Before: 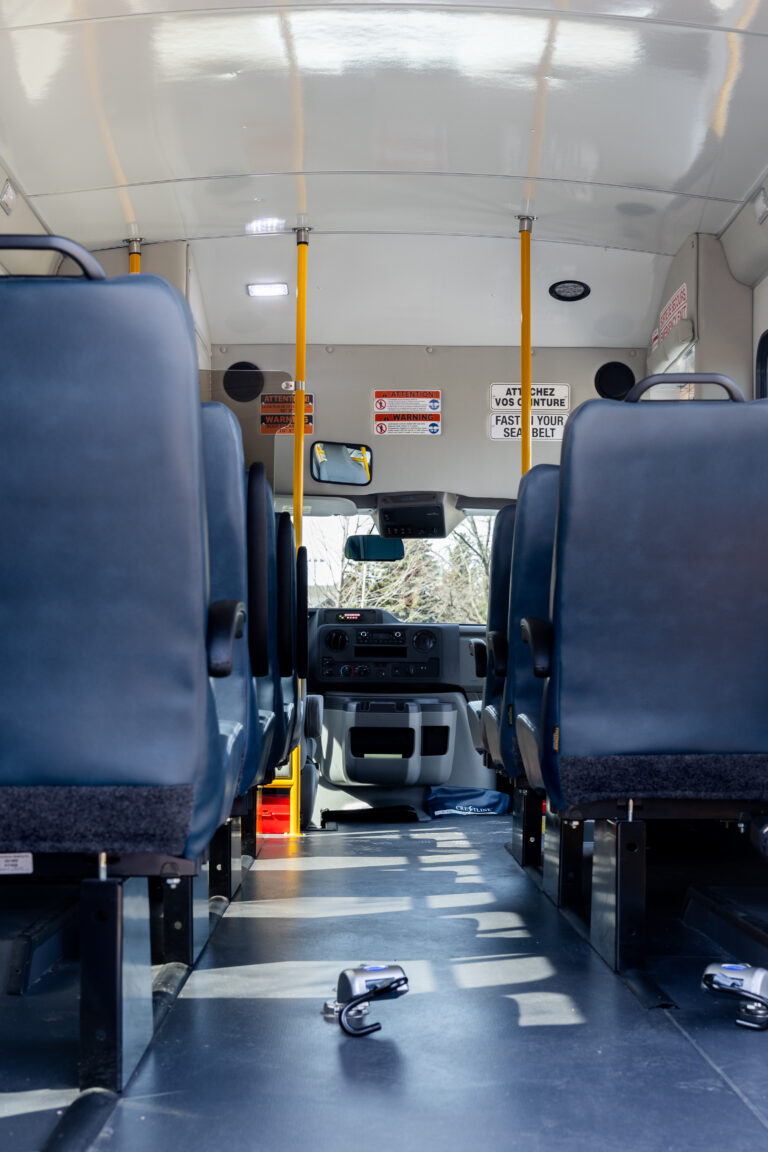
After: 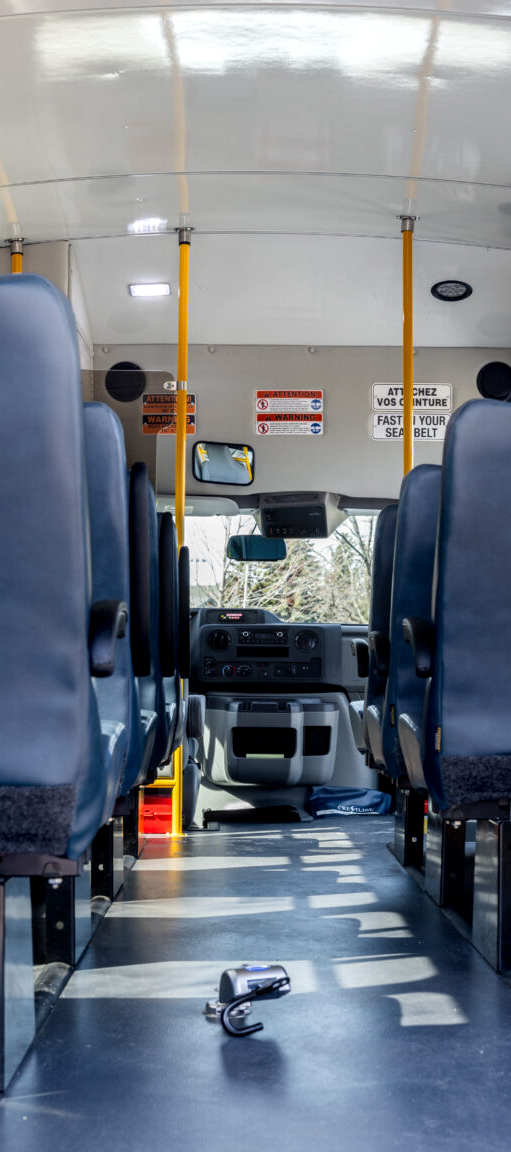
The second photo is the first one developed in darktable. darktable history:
local contrast: on, module defaults
crop and rotate: left 15.464%, right 17.984%
